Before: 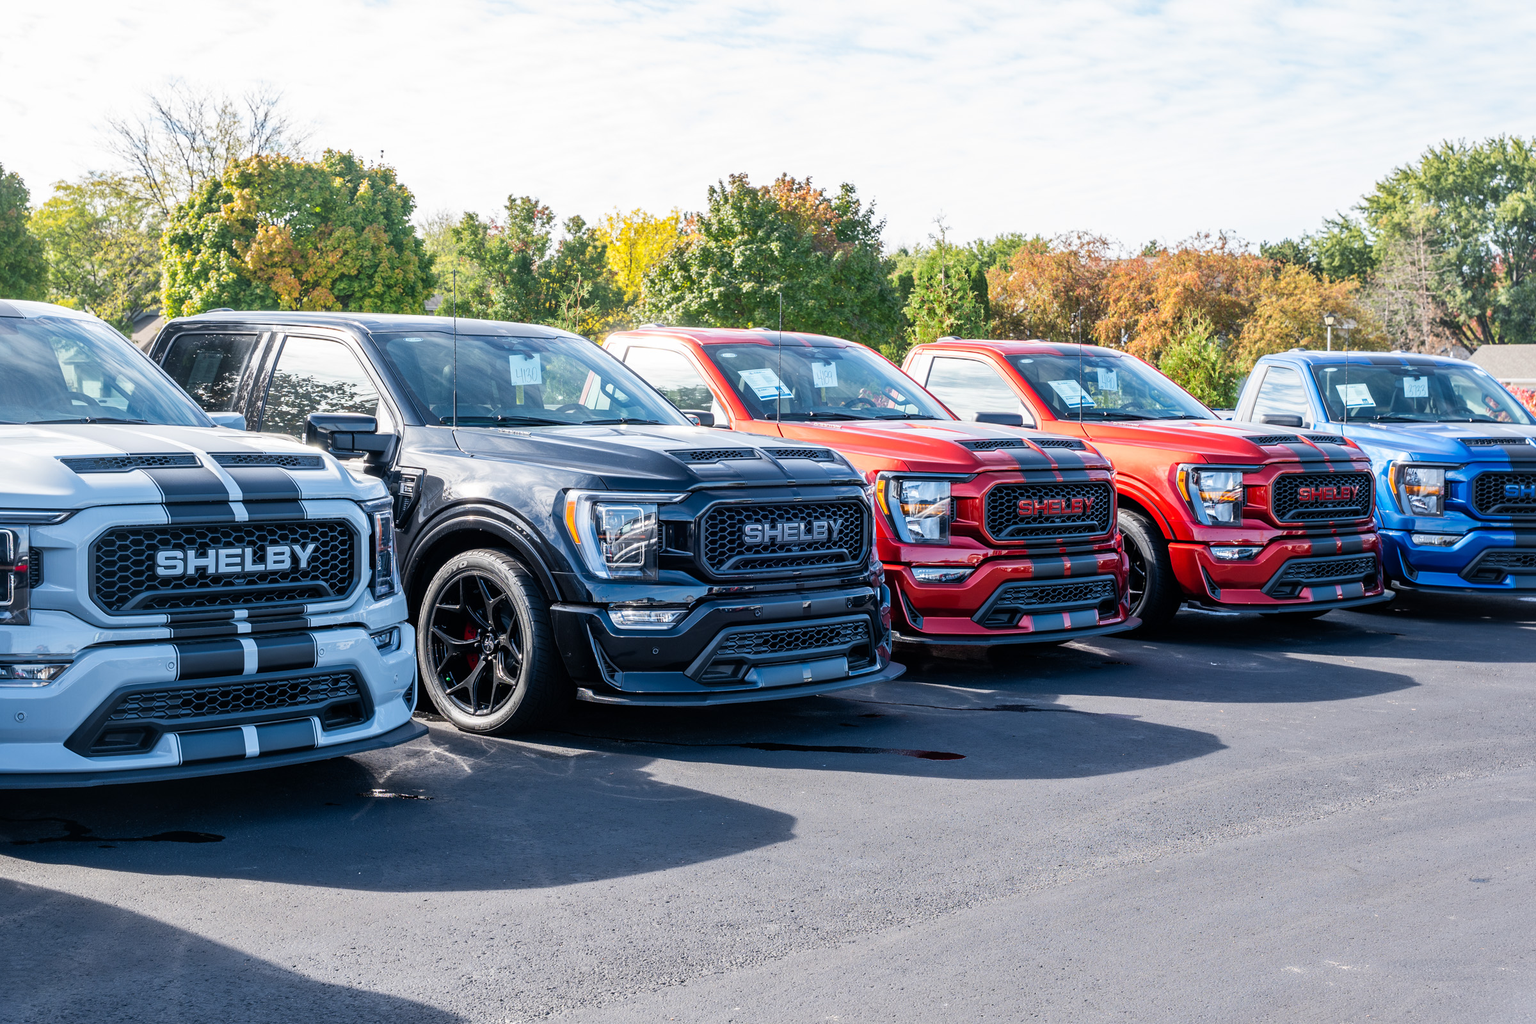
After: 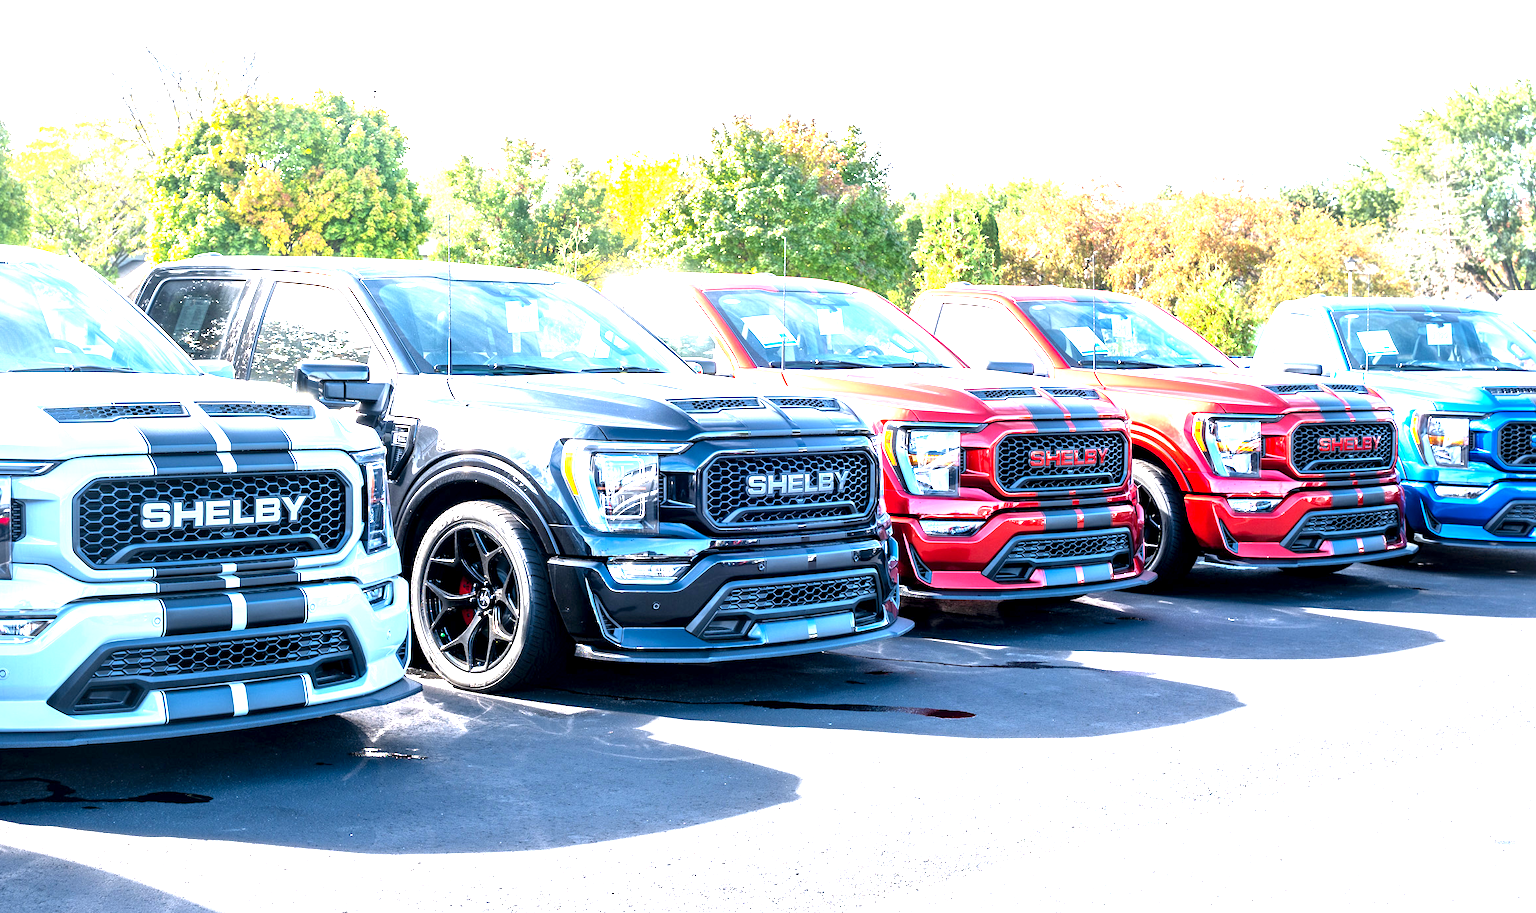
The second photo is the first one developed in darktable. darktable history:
exposure: black level correction 0.001, exposure 2.001 EV, compensate highlight preservation false
crop: left 1.234%, top 6.125%, right 1.681%, bottom 7.209%
